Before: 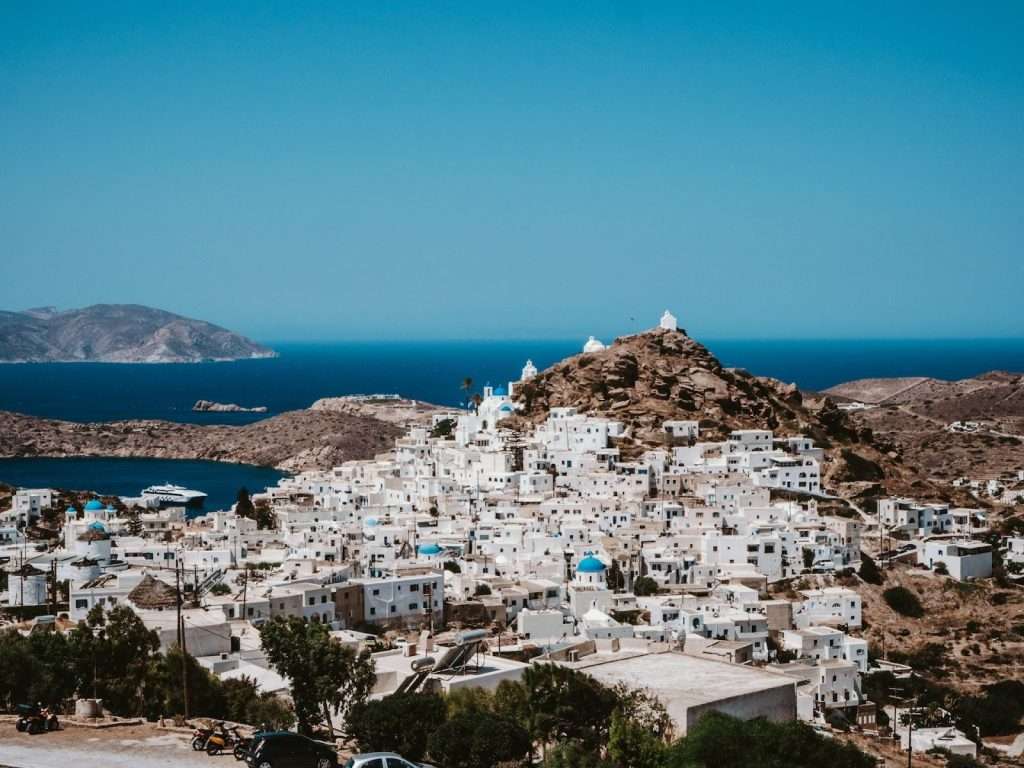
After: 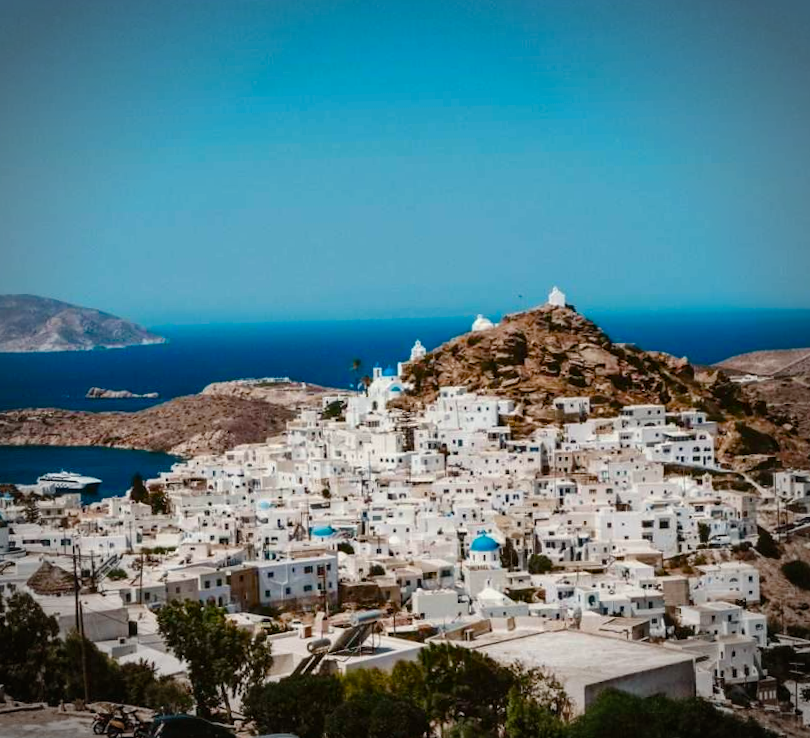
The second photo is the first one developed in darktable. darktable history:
white balance: emerald 1
color correction: highlights b* 3
rotate and perspective: rotation -1.32°, lens shift (horizontal) -0.031, crop left 0.015, crop right 0.985, crop top 0.047, crop bottom 0.982
crop and rotate: left 9.597%, right 10.195%
vignetting: automatic ratio true
color balance rgb: perceptual saturation grading › global saturation 35%, perceptual saturation grading › highlights -25%, perceptual saturation grading › shadows 50%
